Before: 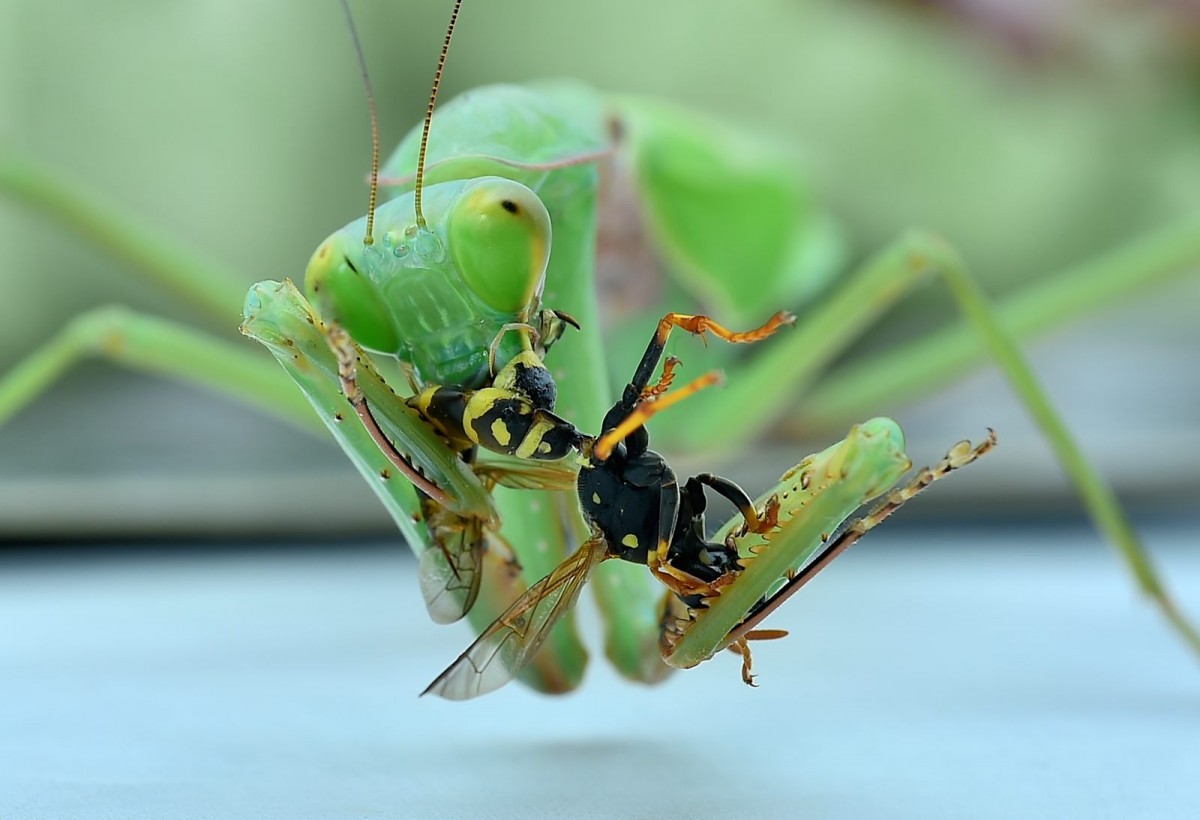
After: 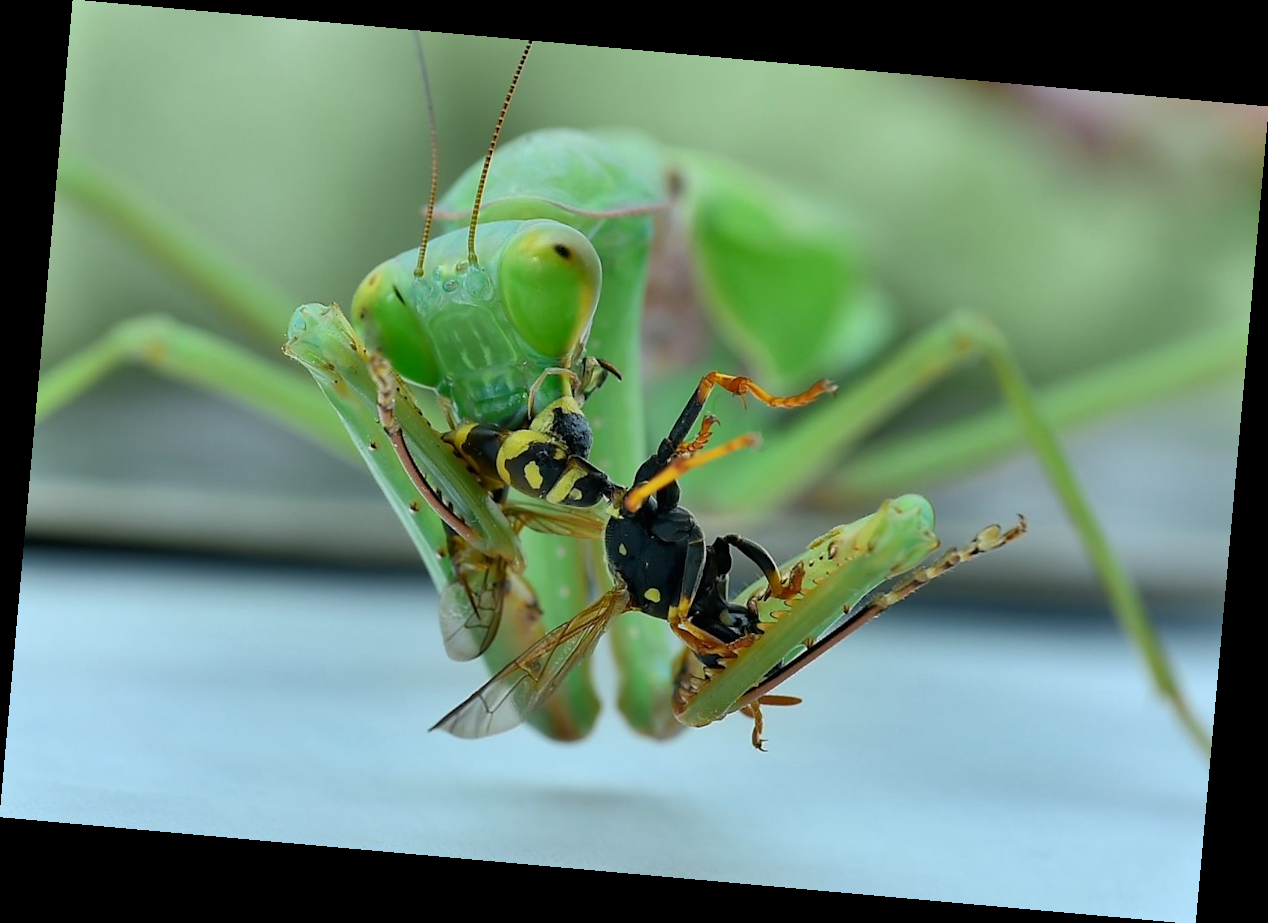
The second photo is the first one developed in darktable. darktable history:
shadows and highlights: white point adjustment -3.64, highlights -63.34, highlights color adjustment 42%, soften with gaussian
rotate and perspective: rotation 5.12°, automatic cropping off
